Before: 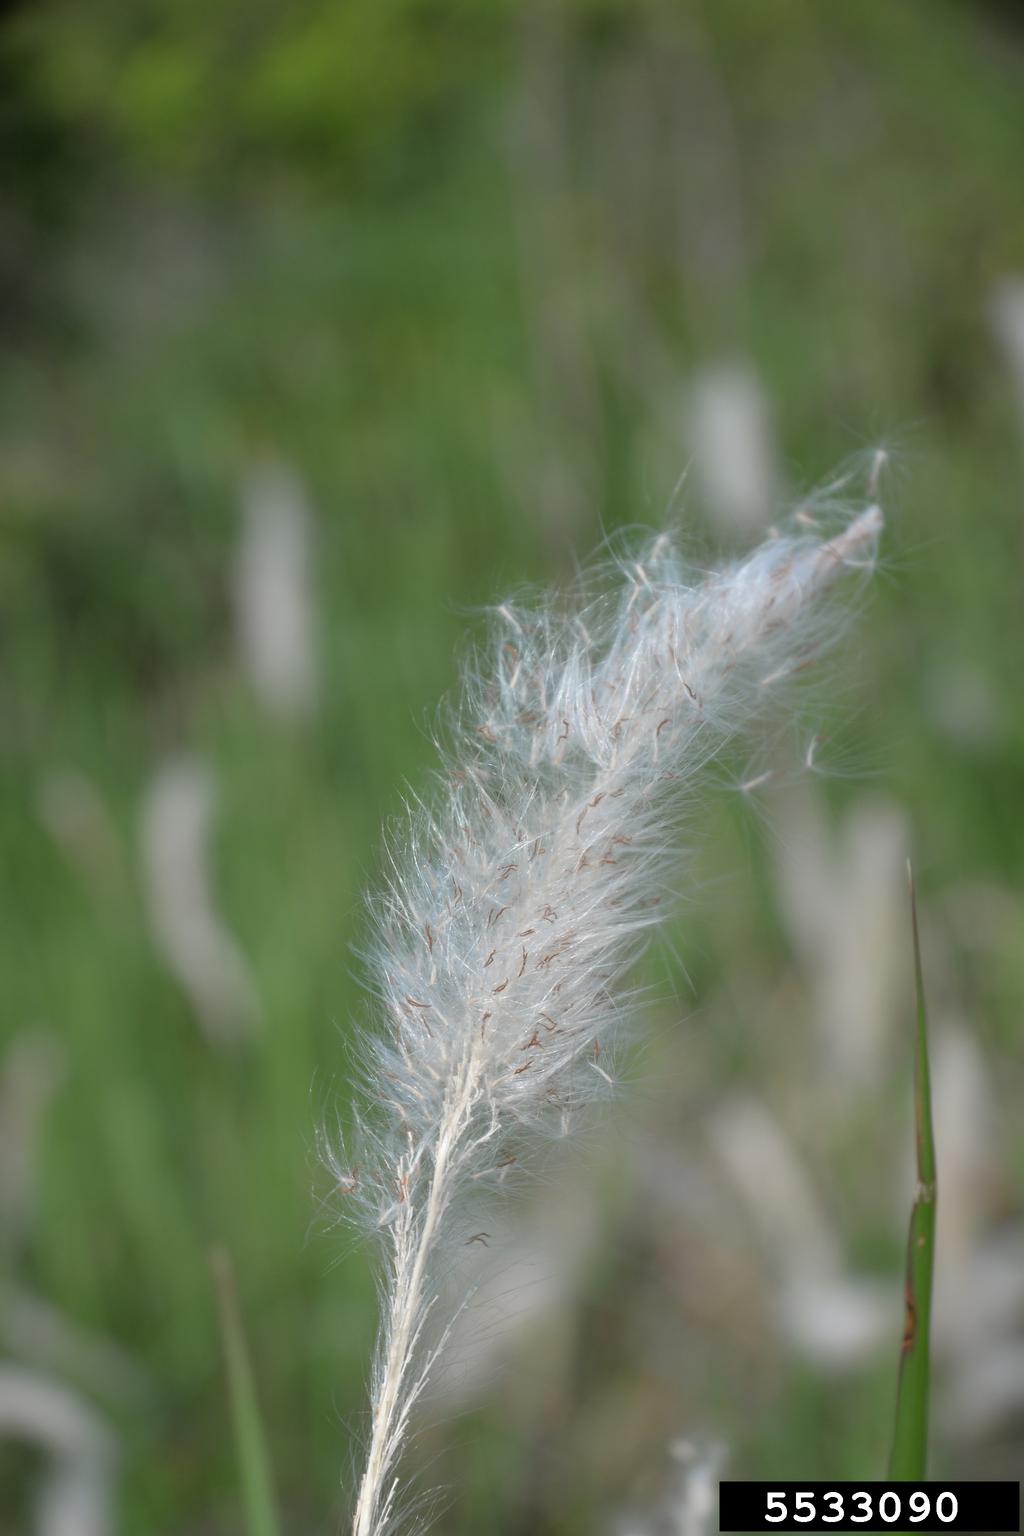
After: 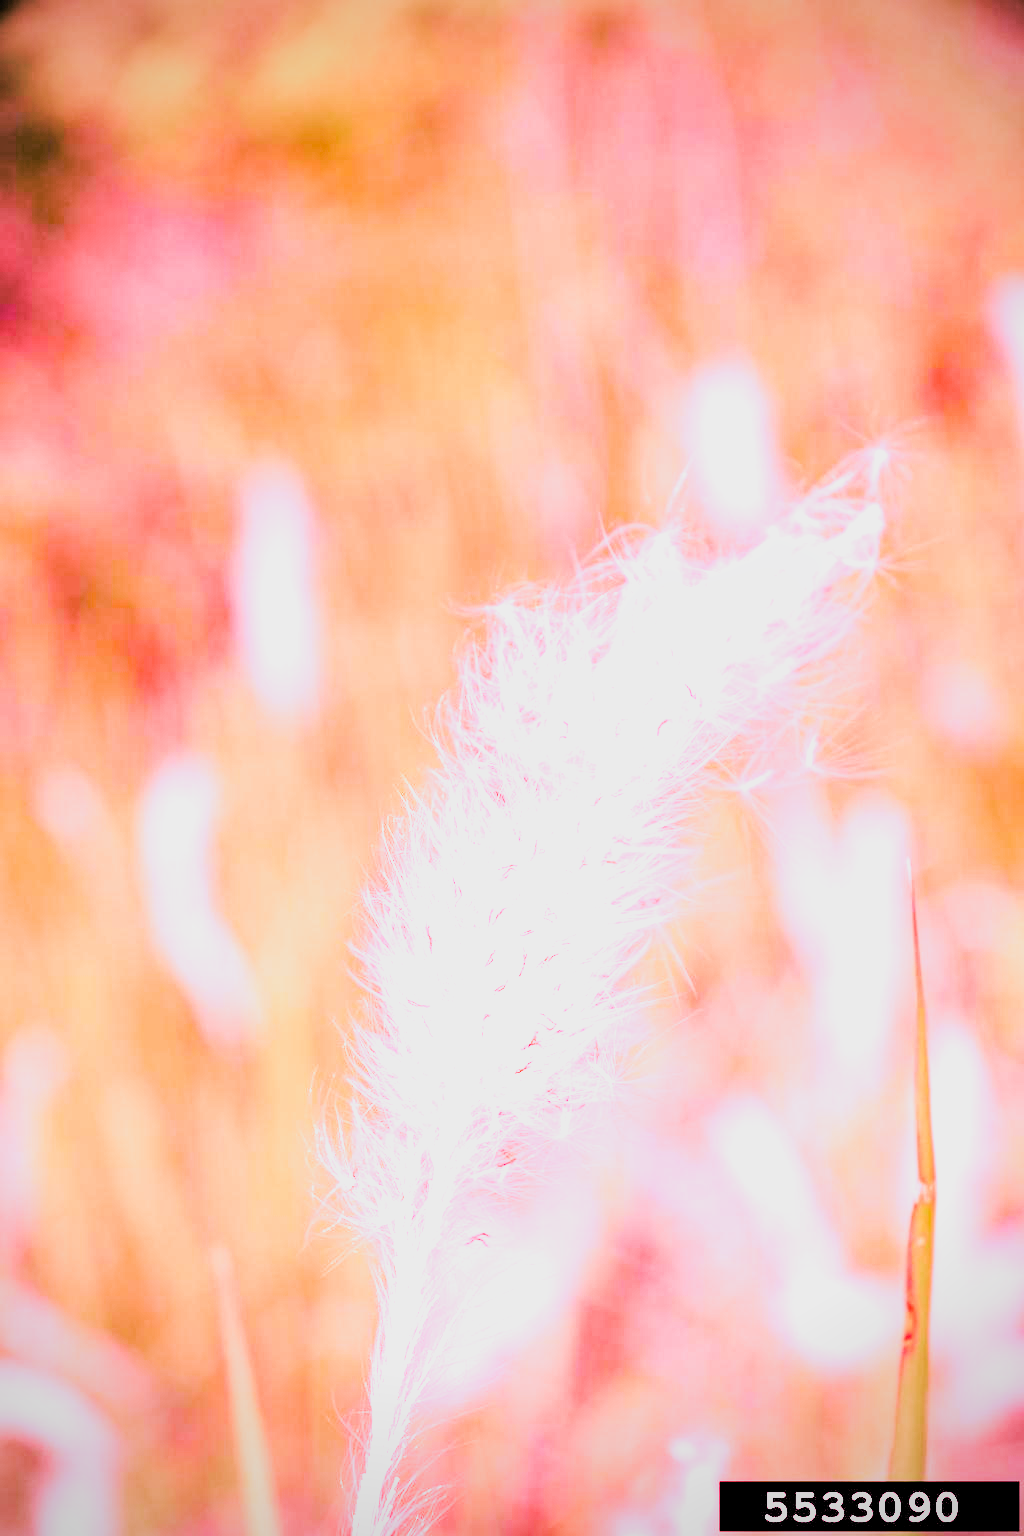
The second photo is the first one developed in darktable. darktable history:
white balance: red 2.229, blue 1.46
highlight reconstruction: on, module defaults
local contrast: highlights 100%, shadows 100%, detail 120%, midtone range 0.2
contrast brightness saturation: contrast 0.2, brightness 0.16, saturation 0.22
color balance rgb: perceptual saturation grading › global saturation 25%, perceptual brilliance grading › mid-tones 10%, perceptual brilliance grading › shadows 15%, global vibrance 20%
filmic: grey point source 18, black point source -8.65, white point source 2.45, grey point target 18, white point target 100, output power 2.2, latitude stops 2, contrast 1.5, saturation 100, global saturation 100
filmic rgb: black relative exposure -7.65 EV, white relative exposure 4.56 EV, hardness 3.61
haze removal: strength 0.29, distance 0.25, compatibility mode true, adaptive false
tone equalizer: on, module defaults
vibrance: on, module defaults
vignetting: fall-off radius 60.92%
exposure: black level correction 0, exposure 1.75 EV, compensate exposure bias true, compensate highlight preservation false
